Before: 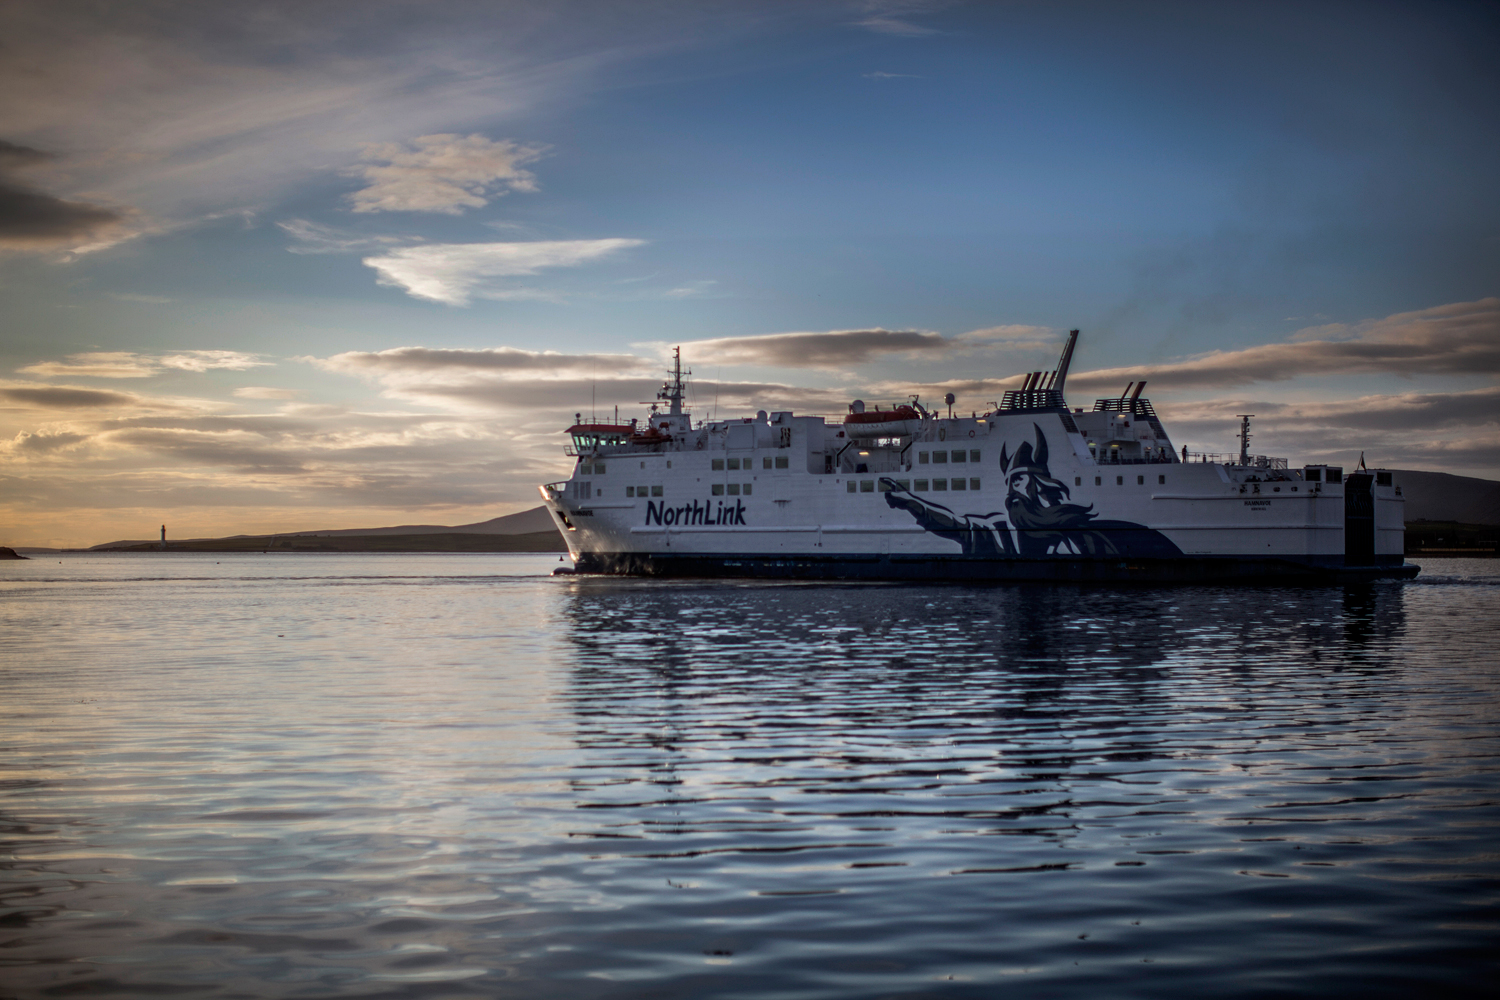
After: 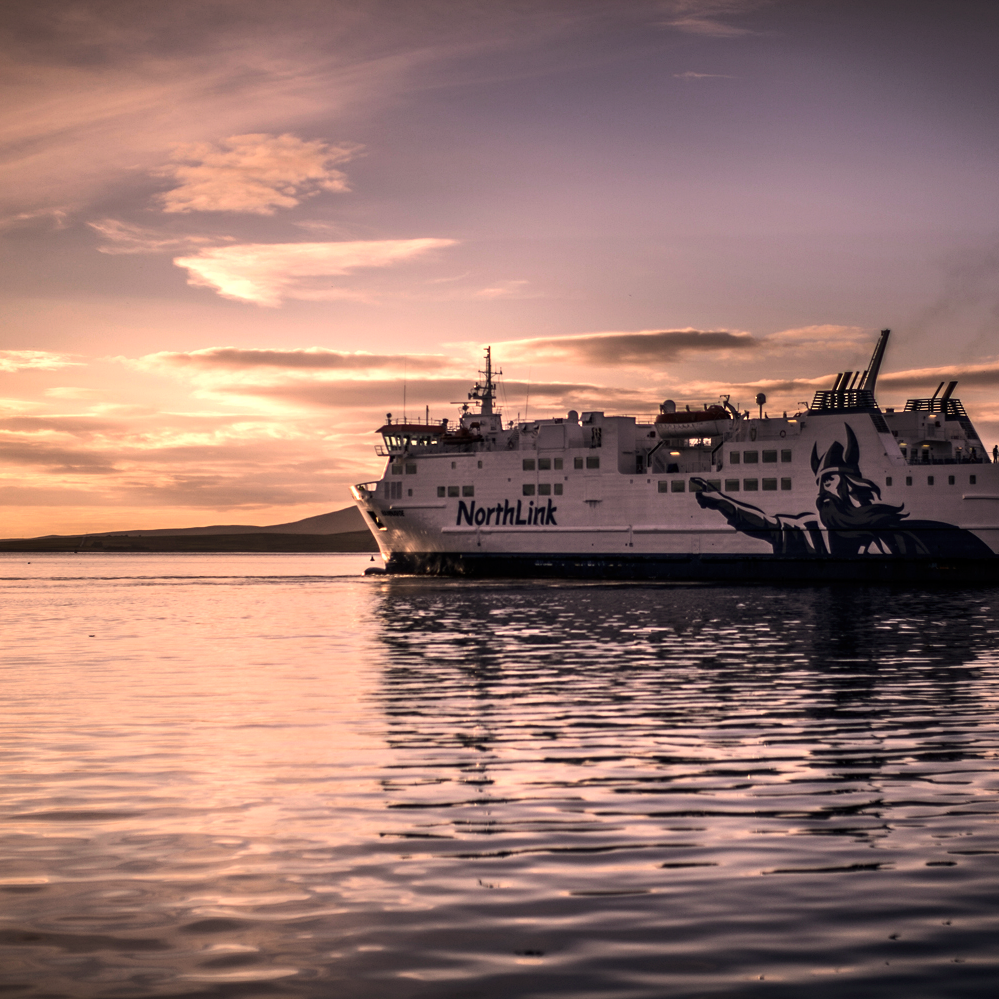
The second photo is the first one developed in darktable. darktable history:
crop and rotate: left 12.648%, right 20.685%
tone equalizer: -8 EV -0.75 EV, -7 EV -0.7 EV, -6 EV -0.6 EV, -5 EV -0.4 EV, -3 EV 0.4 EV, -2 EV 0.6 EV, -1 EV 0.7 EV, +0 EV 0.75 EV, edges refinement/feathering 500, mask exposure compensation -1.57 EV, preserve details no
color correction: highlights a* 40, highlights b* 40, saturation 0.69
